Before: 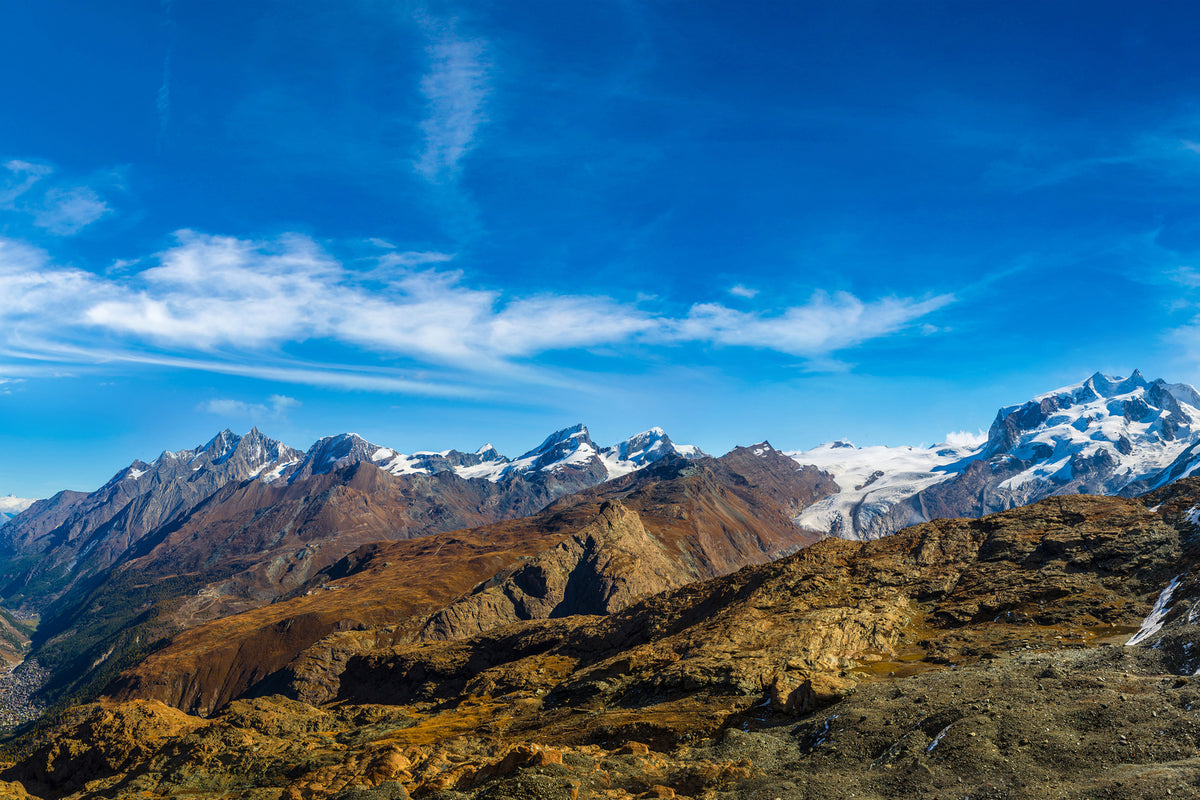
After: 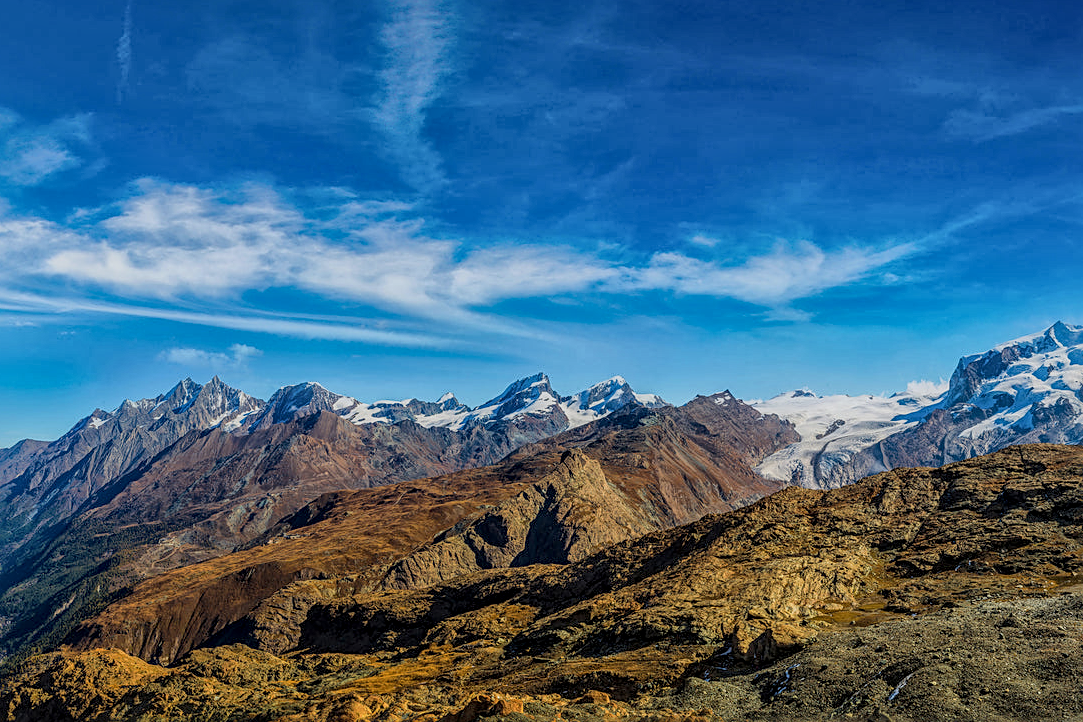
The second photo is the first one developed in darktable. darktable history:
graduated density: on, module defaults
local contrast: on, module defaults
sharpen: on, module defaults
global tonemap: drago (1, 100), detail 1
crop: left 3.305%, top 6.436%, right 6.389%, bottom 3.258%
